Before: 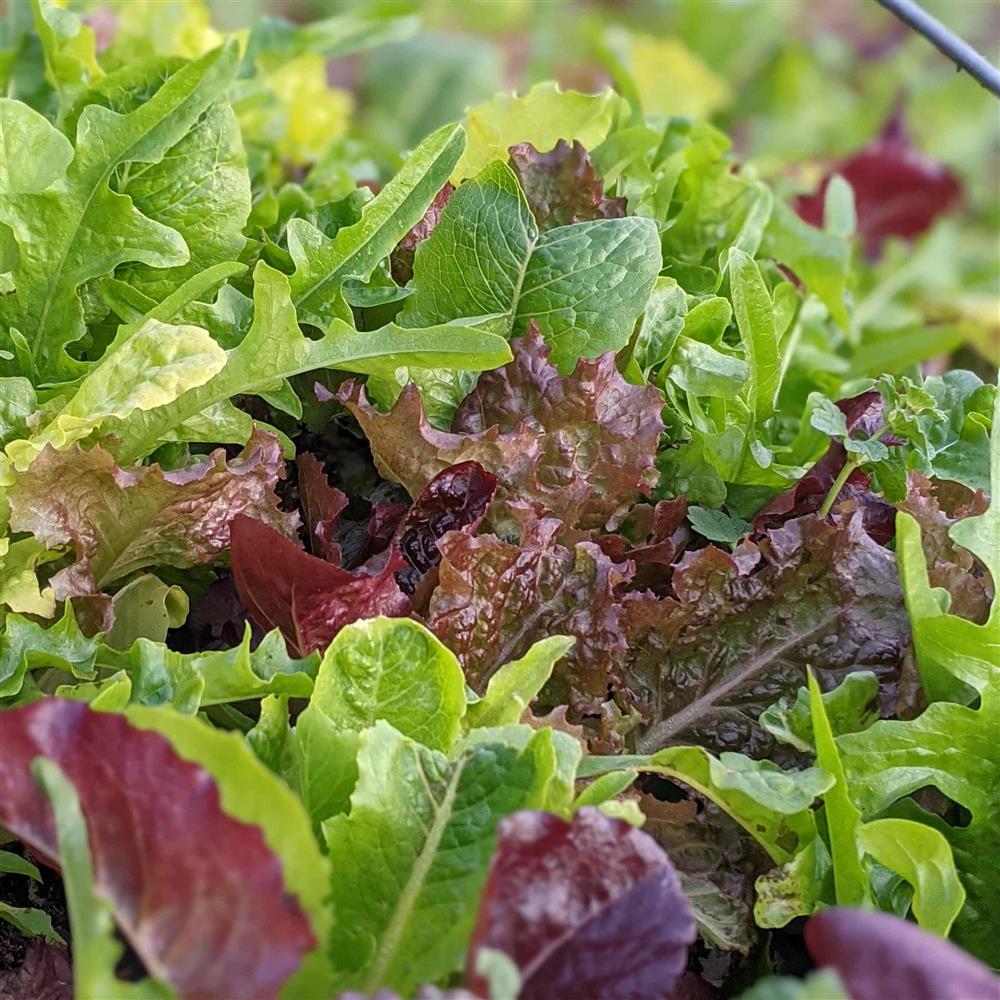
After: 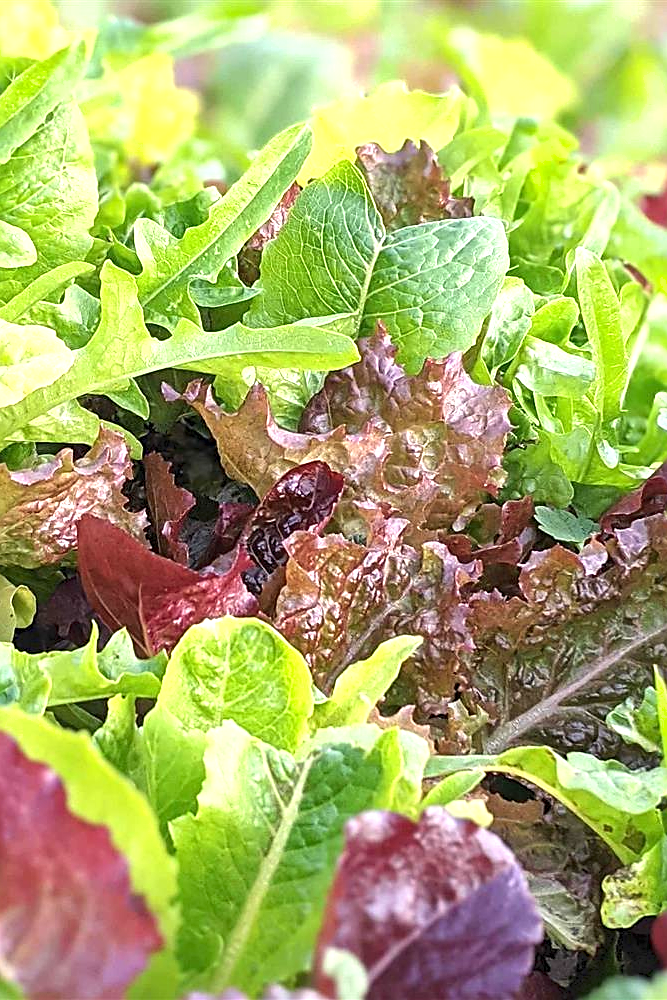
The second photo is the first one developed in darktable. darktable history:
exposure: black level correction 0, exposure 1.101 EV, compensate highlight preservation false
shadows and highlights: shadows 63.05, white point adjustment 0.366, highlights -33.54, compress 83.54%
sharpen: on, module defaults
crop: left 15.399%, right 17.891%
